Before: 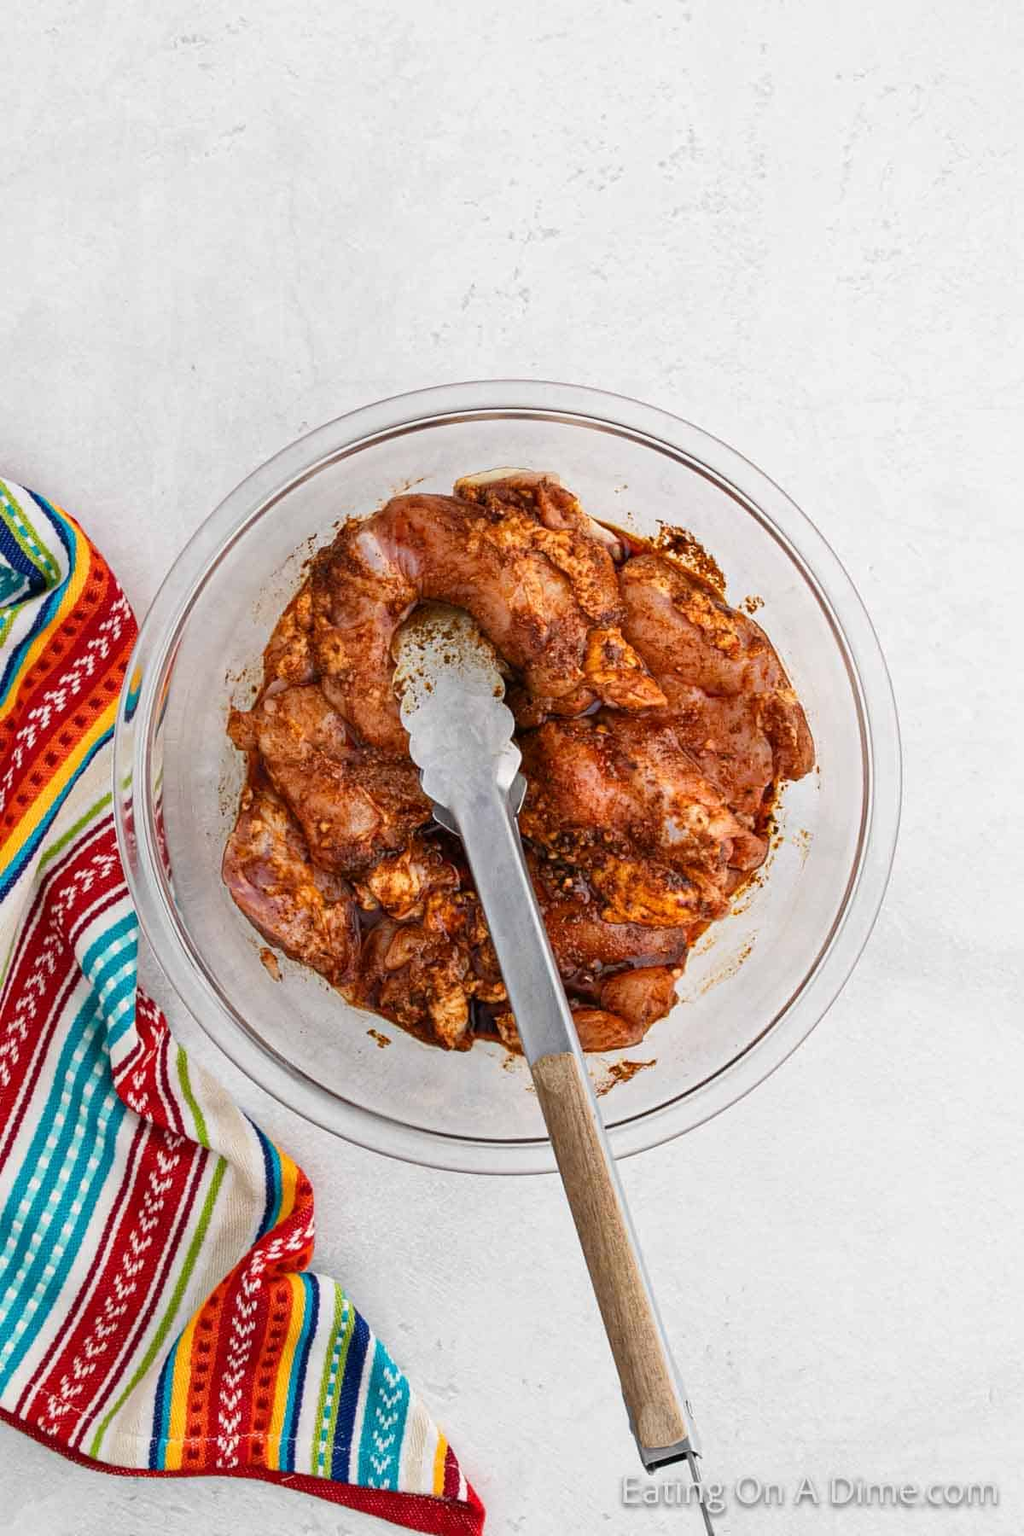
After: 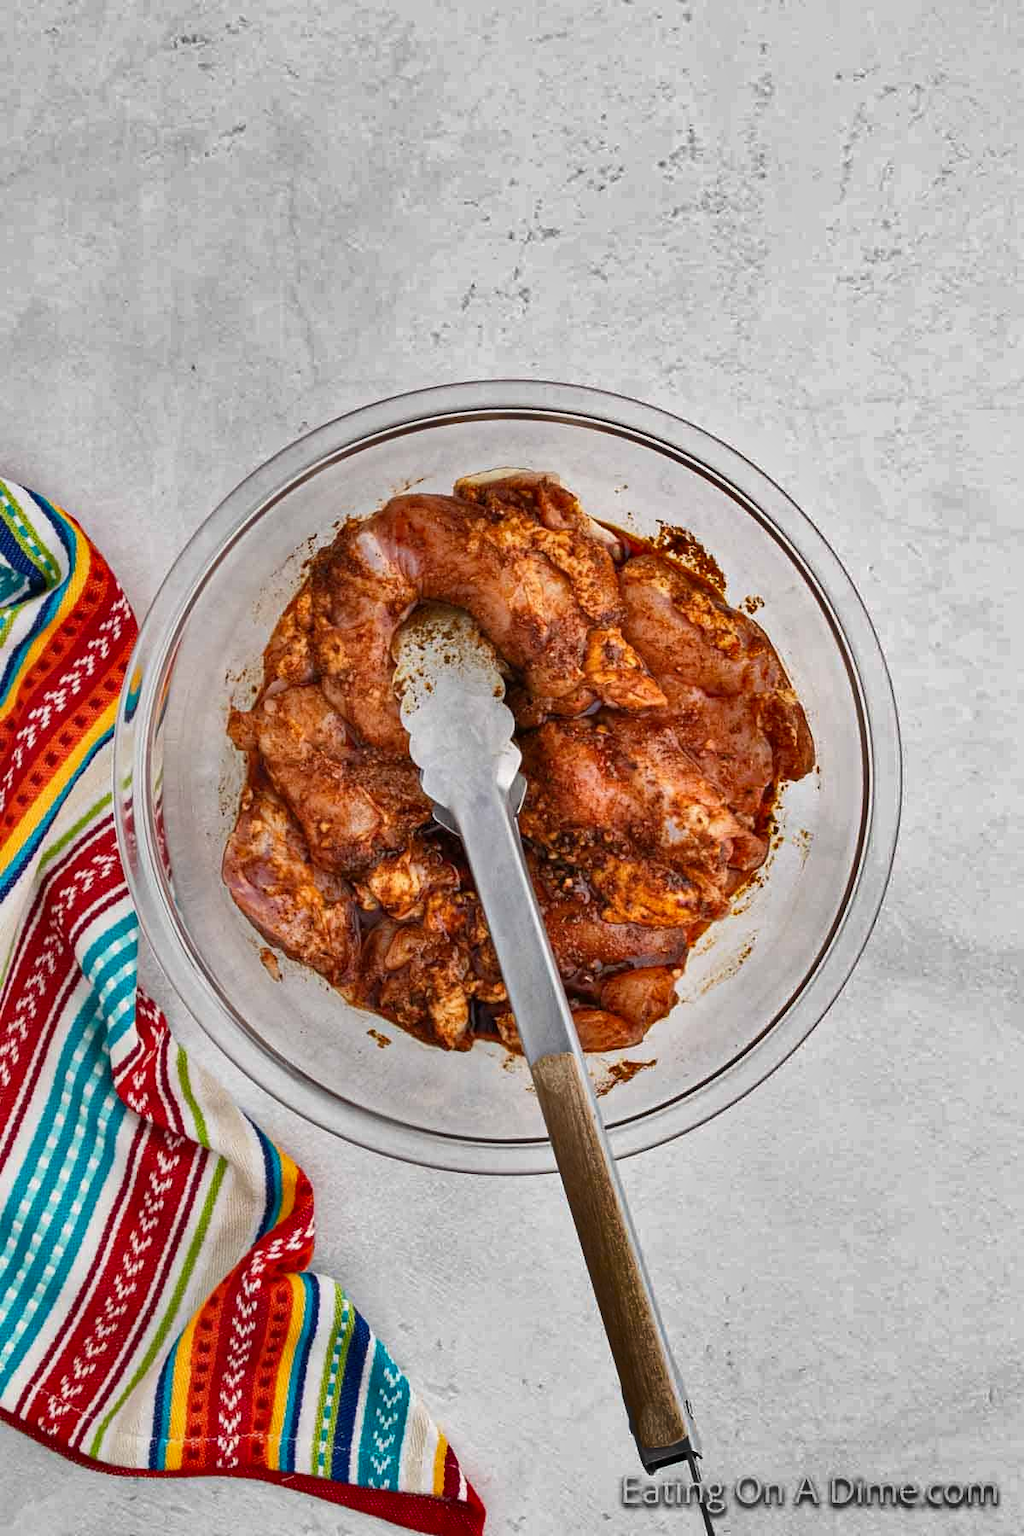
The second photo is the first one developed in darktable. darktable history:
shadows and highlights: radius 107.15, shadows 41.05, highlights -71.48, low approximation 0.01, soften with gaussian
